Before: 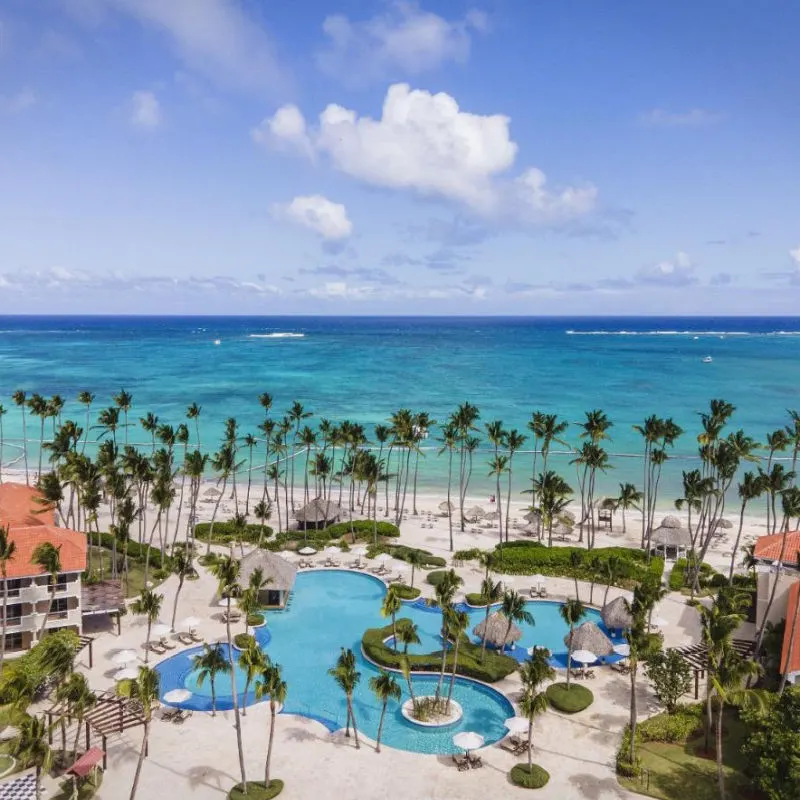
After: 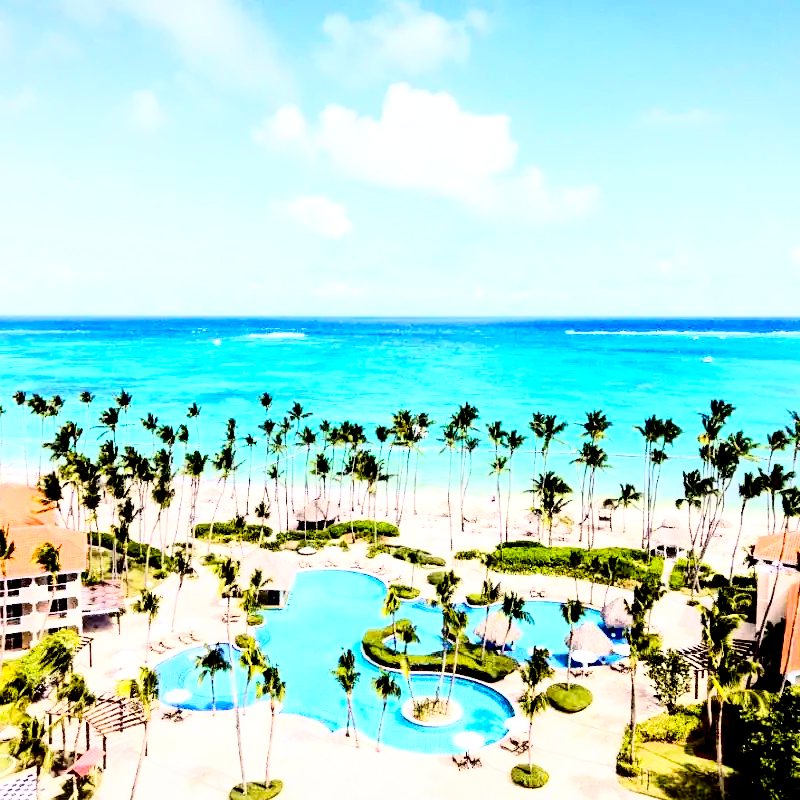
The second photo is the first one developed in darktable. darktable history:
exposure: black level correction 0.035, exposure 0.9 EV, compensate highlight preservation false
rgb curve: curves: ch0 [(0, 0) (0.21, 0.15) (0.24, 0.21) (0.5, 0.75) (0.75, 0.96) (0.89, 0.99) (1, 1)]; ch1 [(0, 0.02) (0.21, 0.13) (0.25, 0.2) (0.5, 0.67) (0.75, 0.9) (0.89, 0.97) (1, 1)]; ch2 [(0, 0.02) (0.21, 0.13) (0.25, 0.2) (0.5, 0.67) (0.75, 0.9) (0.89, 0.97) (1, 1)], compensate middle gray true
